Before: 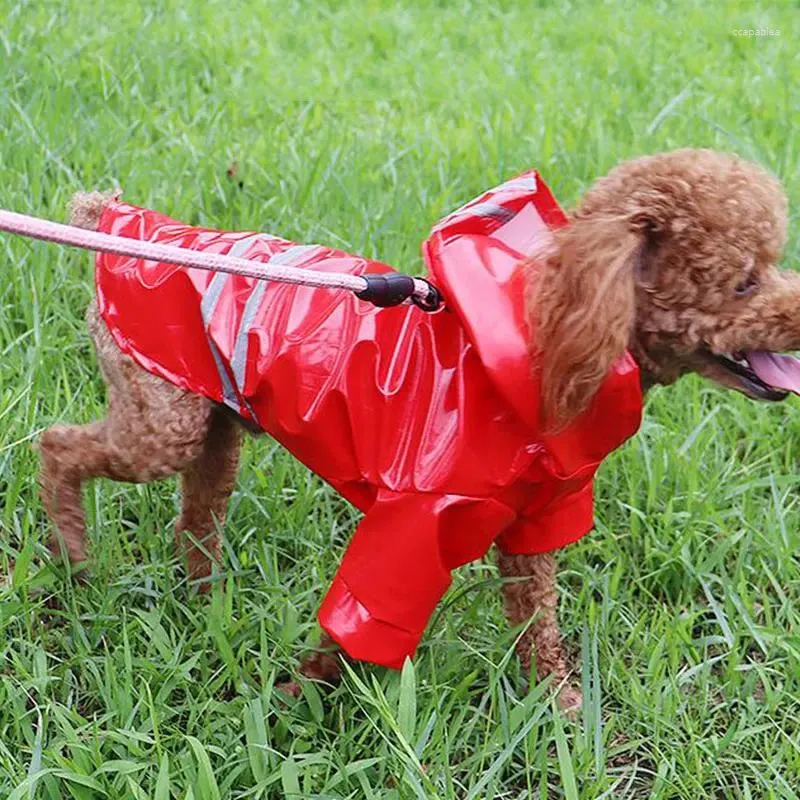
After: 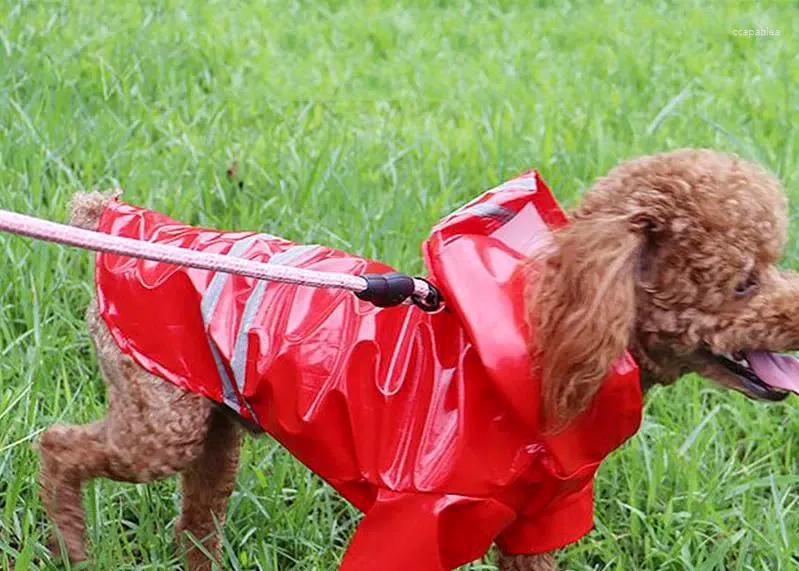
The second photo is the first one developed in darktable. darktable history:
local contrast: highlights 100%, shadows 100%, detail 120%, midtone range 0.2
crop: bottom 28.576%
